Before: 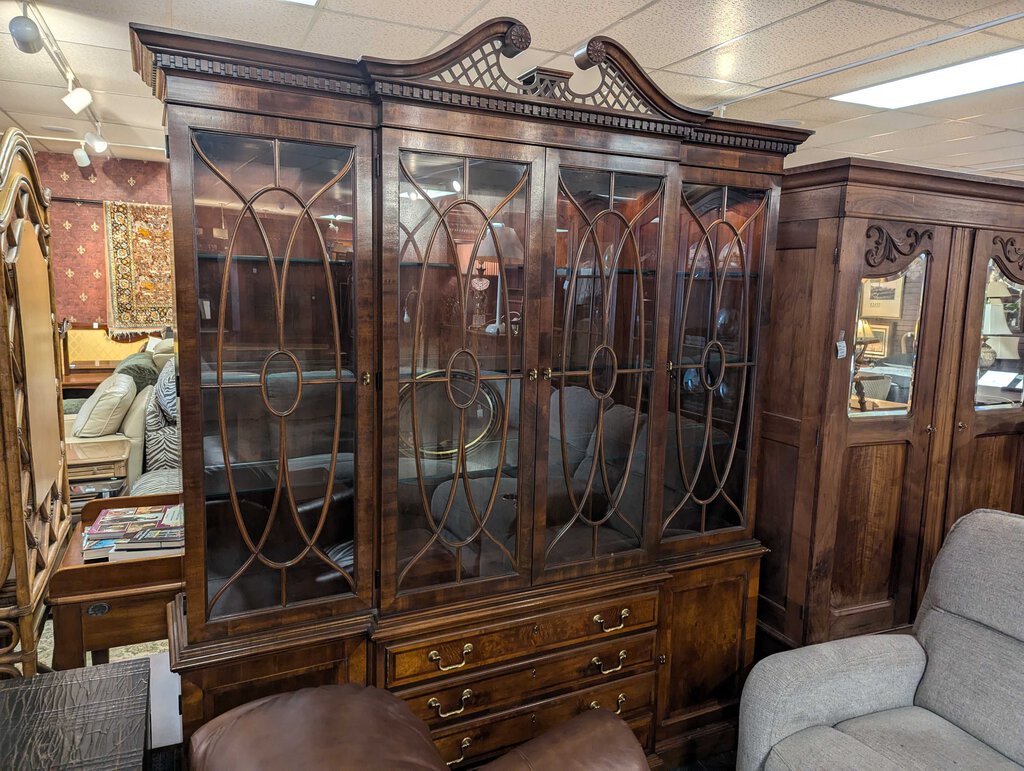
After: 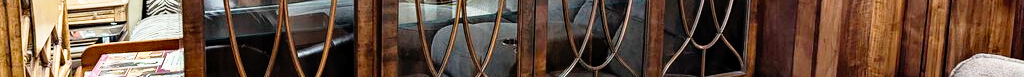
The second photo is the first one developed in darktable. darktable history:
crop and rotate: top 59.084%, bottom 30.916%
contrast equalizer: octaves 7, y [[0.6 ×6], [0.55 ×6], [0 ×6], [0 ×6], [0 ×6]], mix 0.35
base curve: curves: ch0 [(0, 0) (0.012, 0.01) (0.073, 0.168) (0.31, 0.711) (0.645, 0.957) (1, 1)], preserve colors none
